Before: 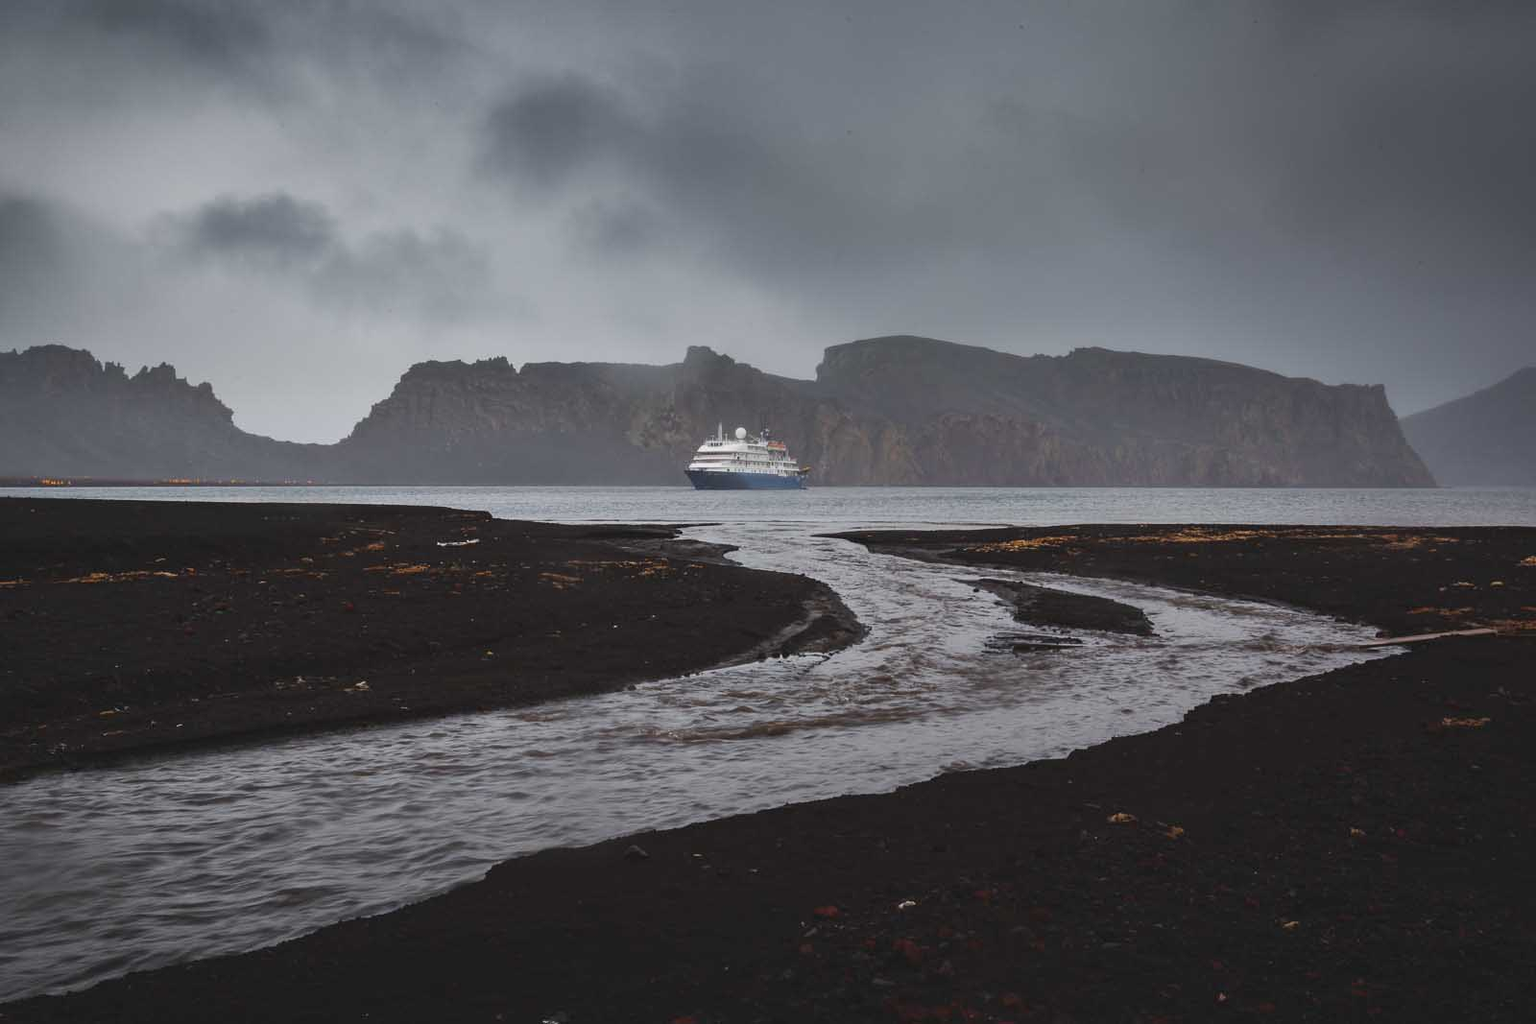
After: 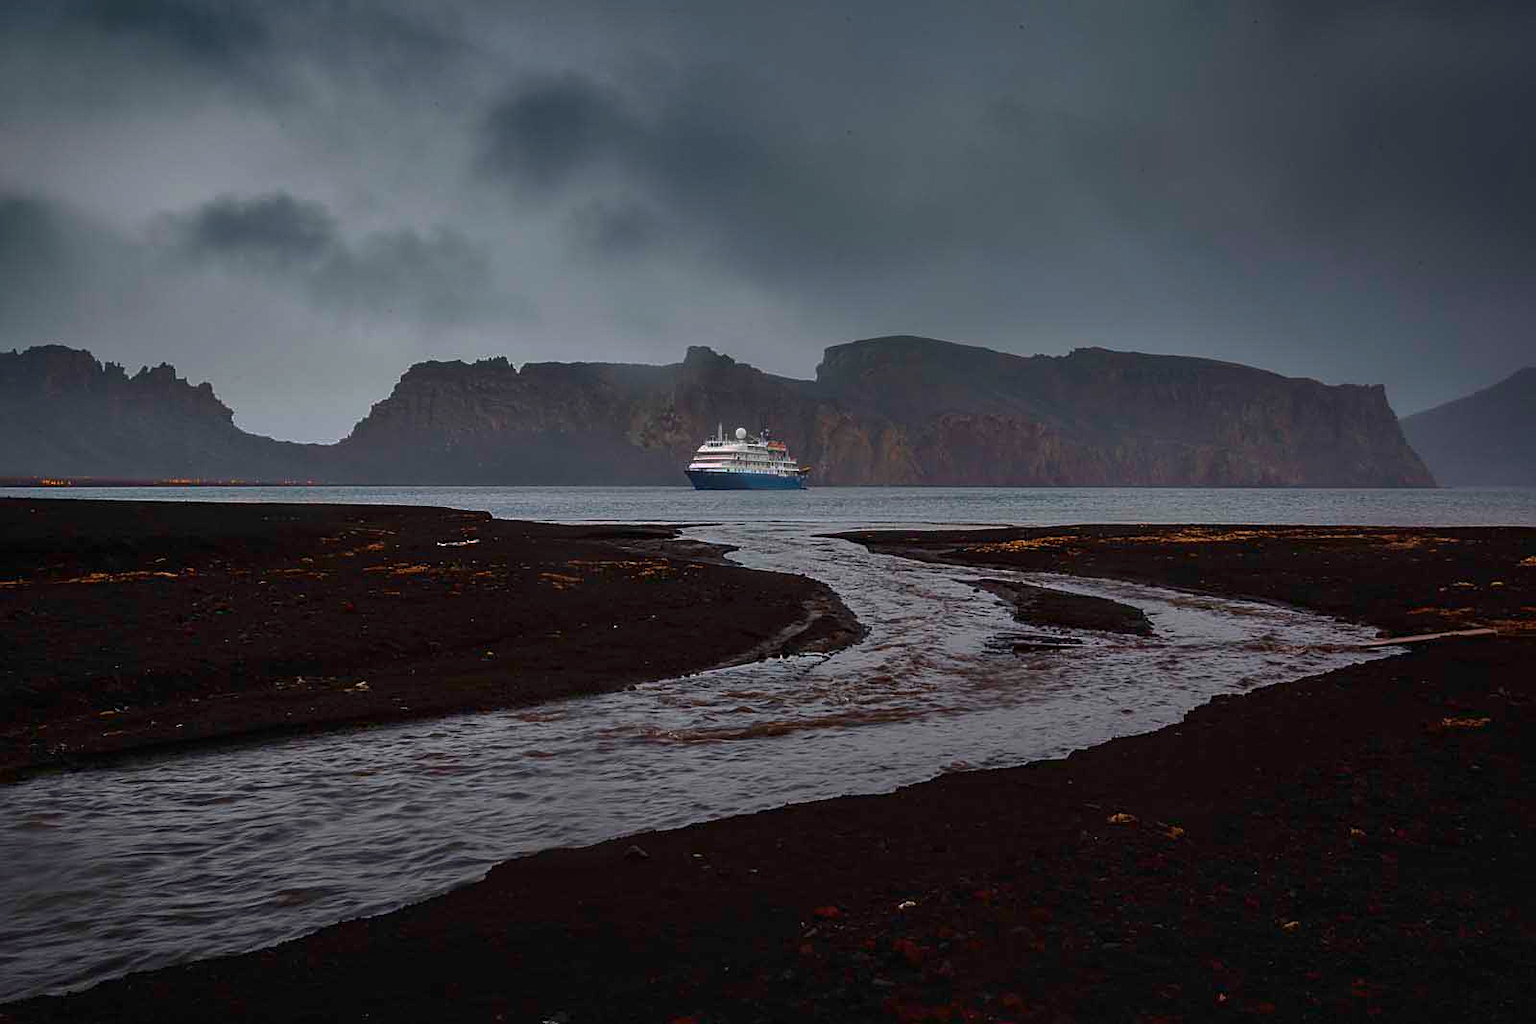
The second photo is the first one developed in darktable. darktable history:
base curve: curves: ch0 [(0, 0) (0.841, 0.609) (1, 1)], preserve colors none
sharpen: on, module defaults
contrast brightness saturation: contrast 0.162, saturation 0.322
local contrast: on, module defaults
velvia: strength 36.58%
